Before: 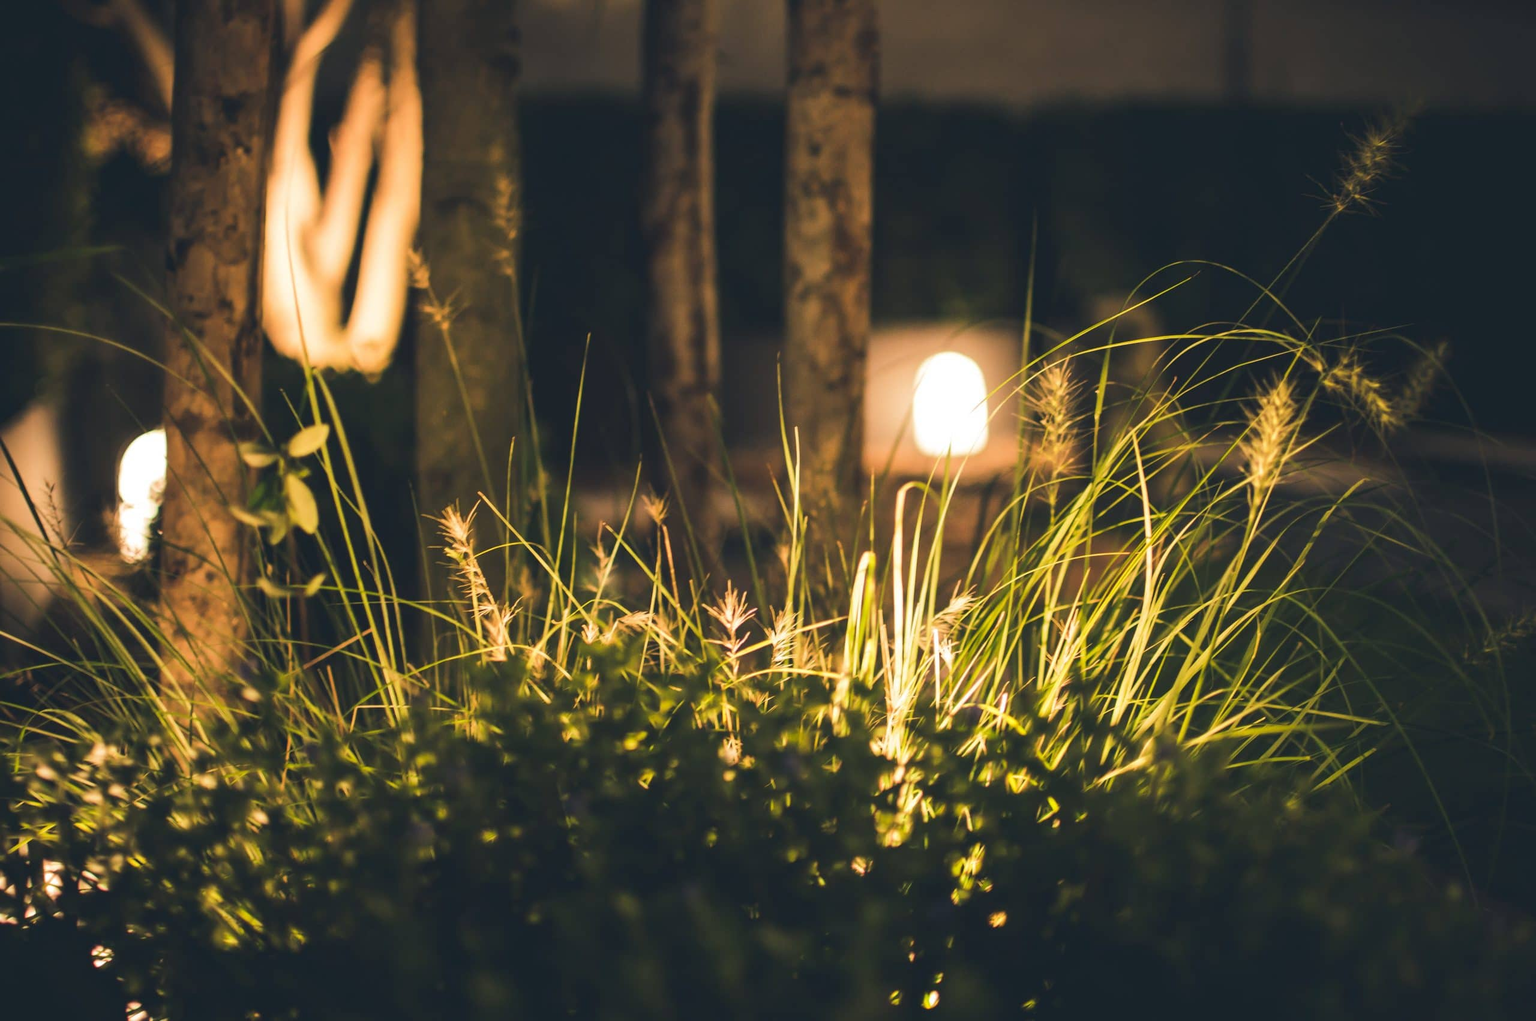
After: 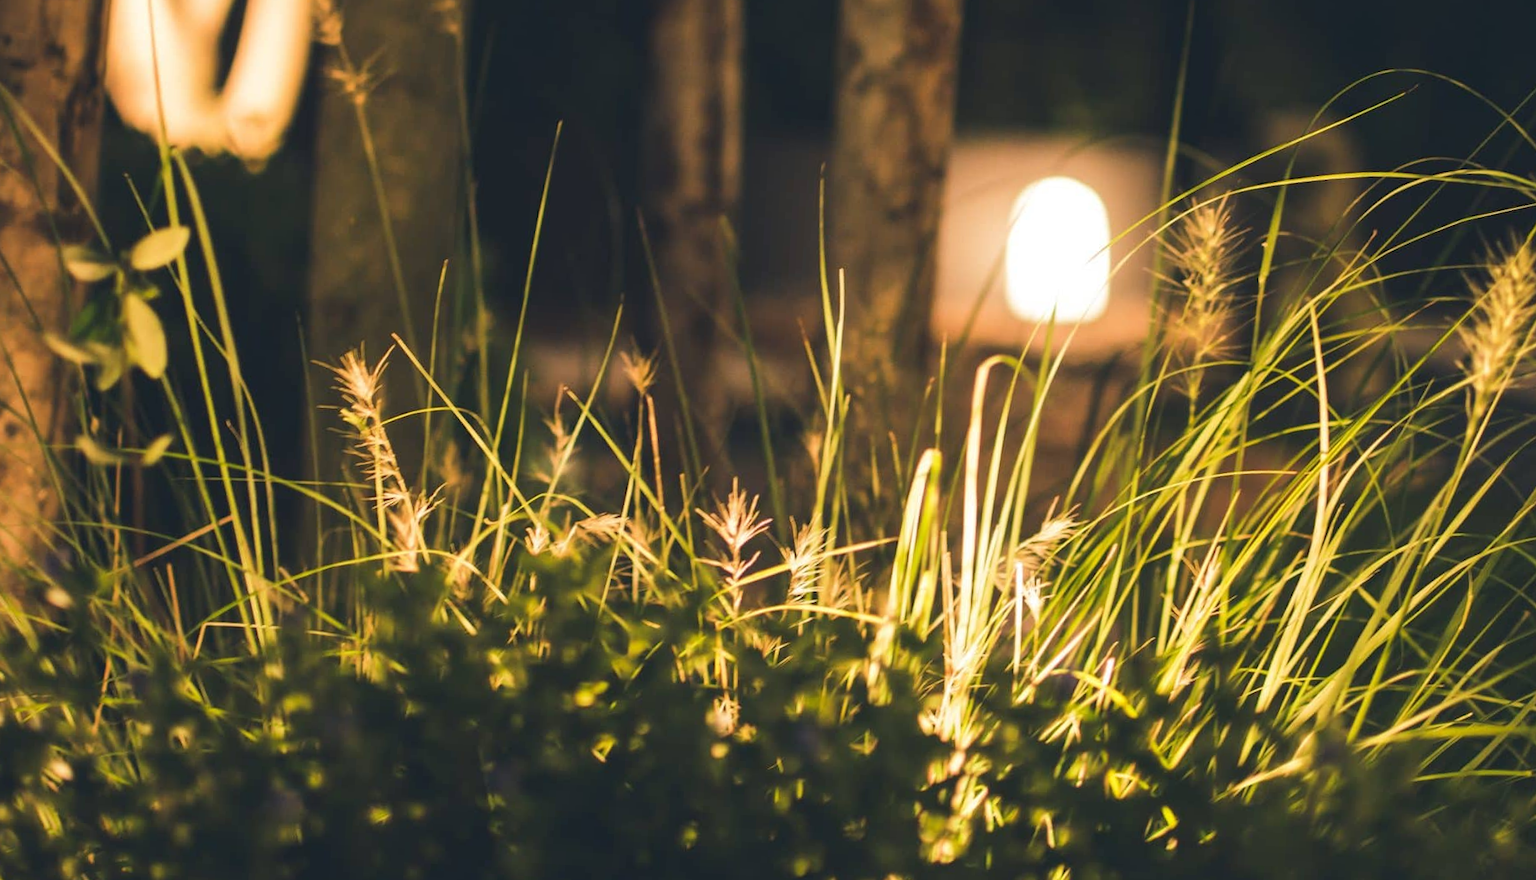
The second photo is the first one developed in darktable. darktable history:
crop and rotate: angle -3.37°, left 9.756%, top 20.878%, right 12.491%, bottom 12.024%
